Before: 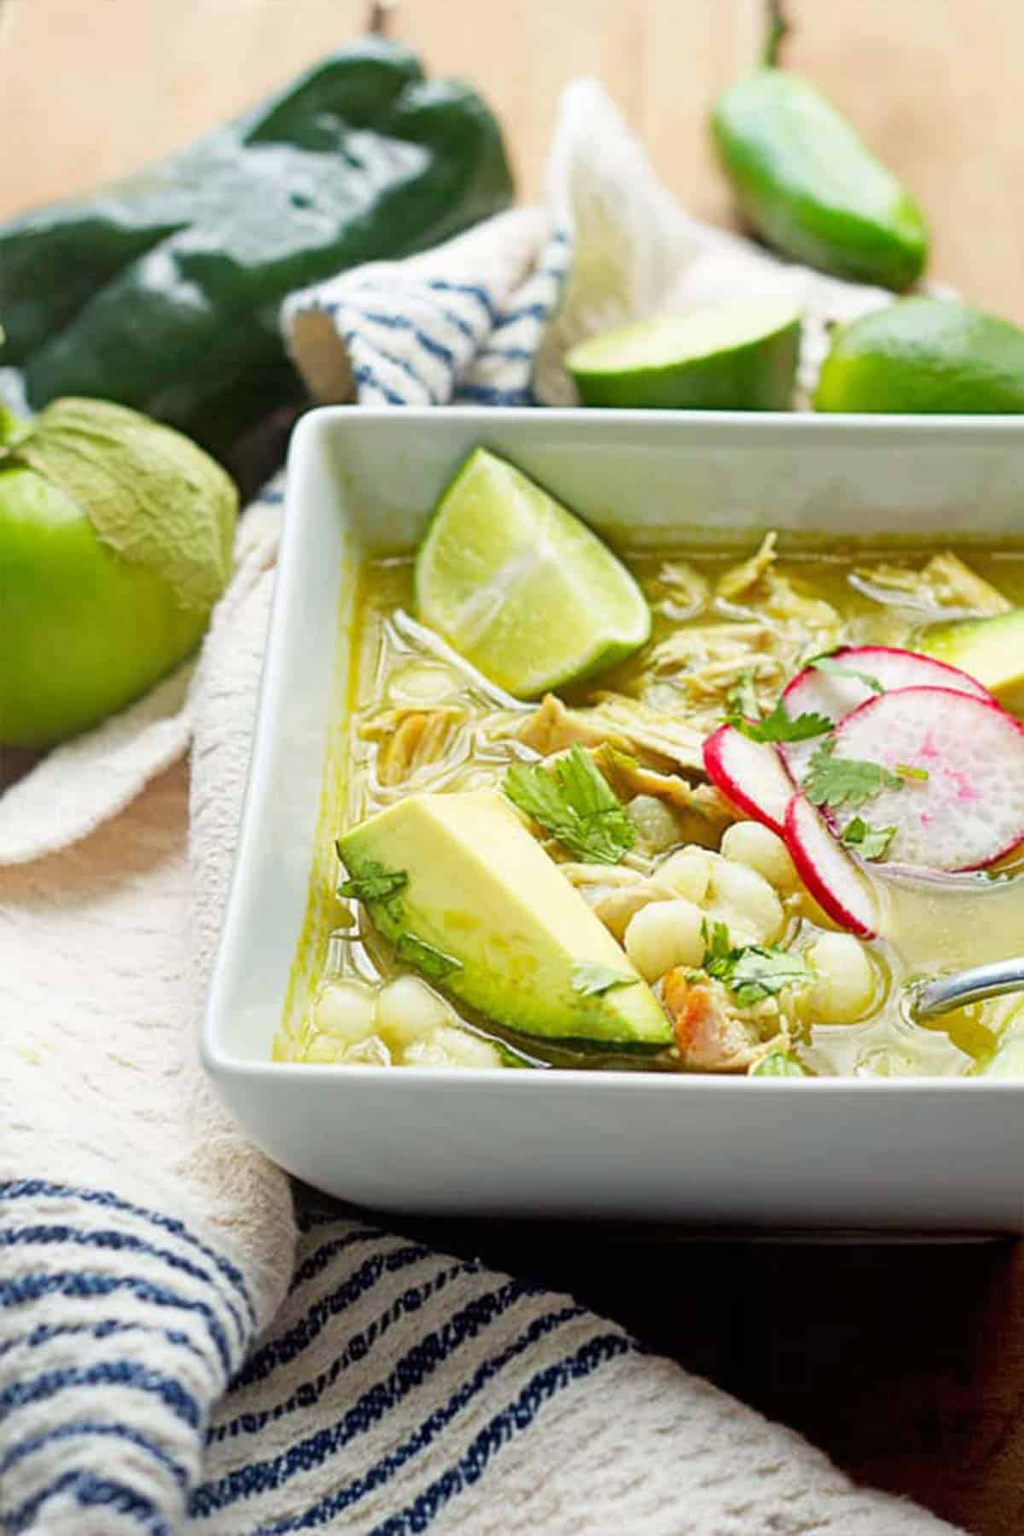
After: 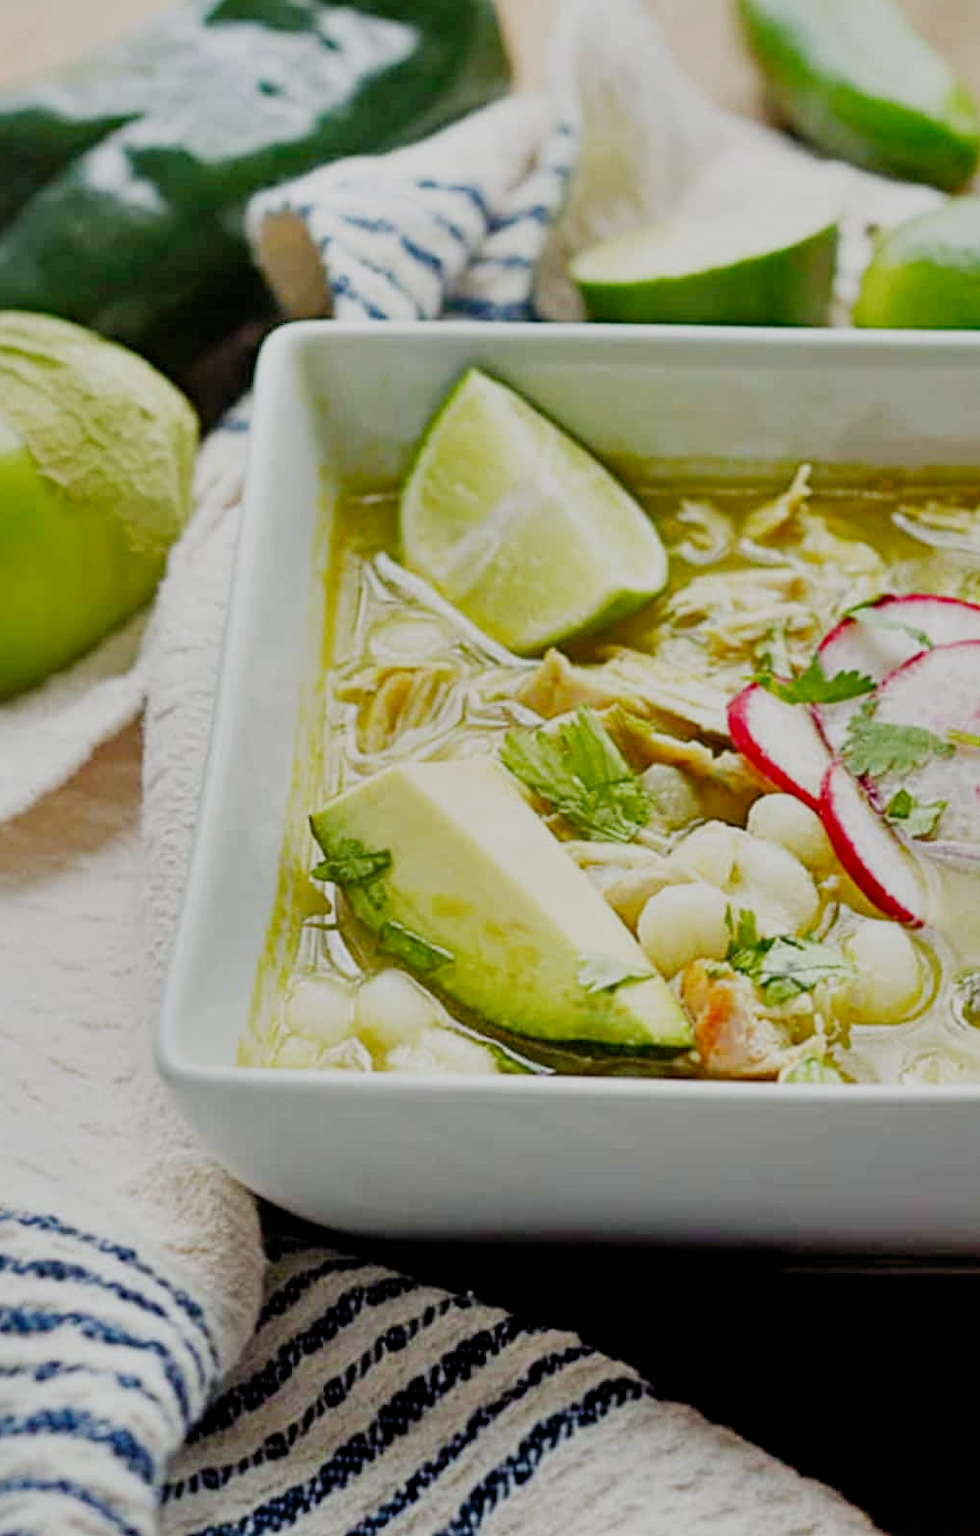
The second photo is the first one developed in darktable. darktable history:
crop: left 6.3%, top 8.062%, right 9.529%, bottom 4.027%
shadows and highlights: shadows 52.69, soften with gaussian
filmic rgb: black relative exposure -7.65 EV, white relative exposure 4.56 EV, hardness 3.61, add noise in highlights 0.001, preserve chrominance no, color science v3 (2019), use custom middle-gray values true, contrast in highlights soft
